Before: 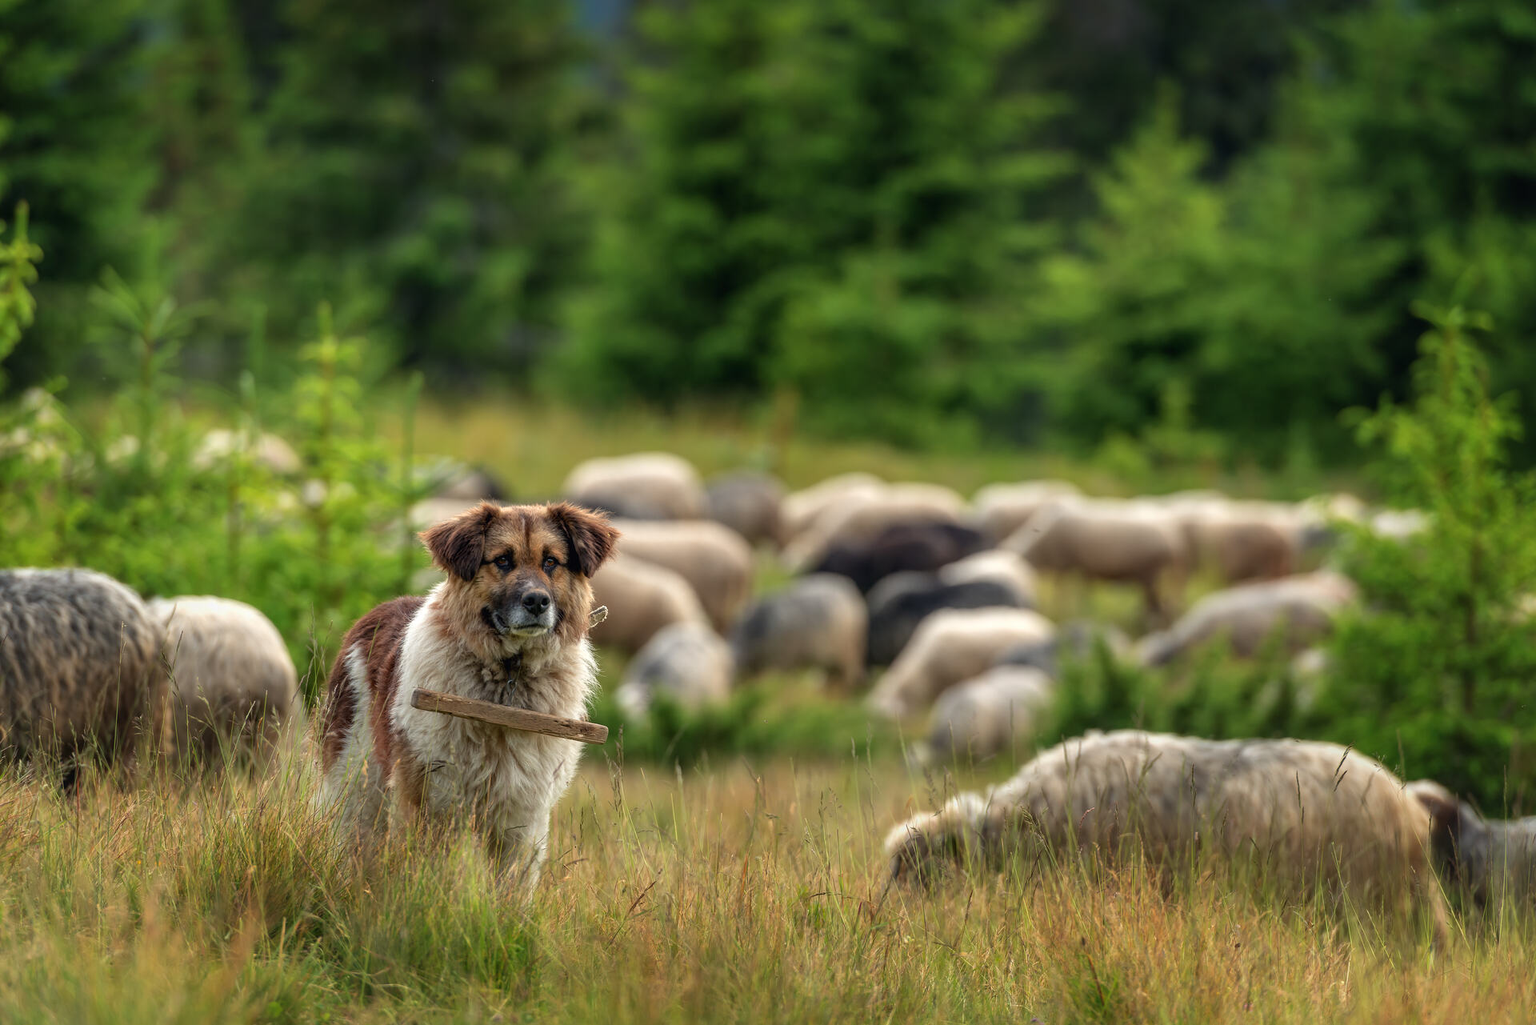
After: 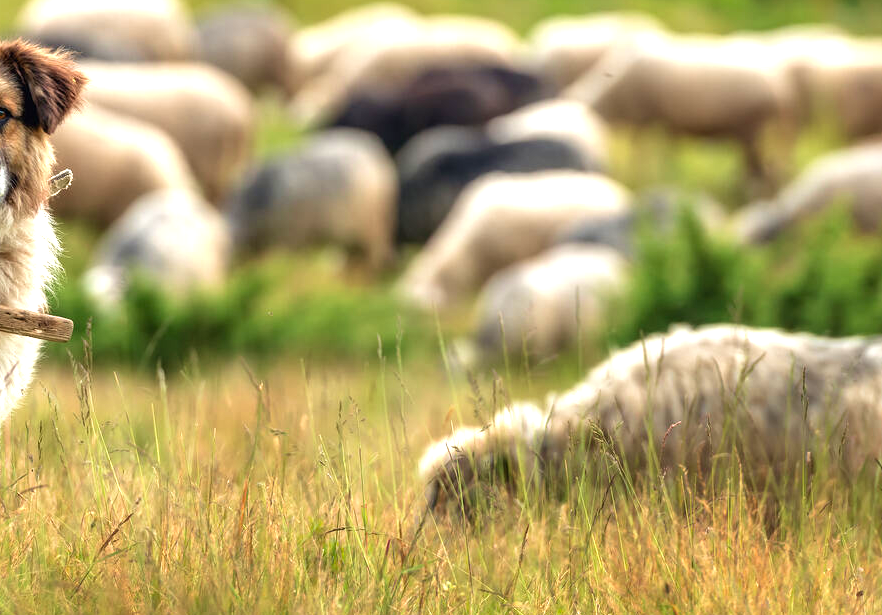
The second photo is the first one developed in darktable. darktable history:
velvia: strength 16.67%
crop: left 35.813%, top 45.922%, right 18.2%, bottom 6.059%
levels: levels [0, 0.394, 0.787]
